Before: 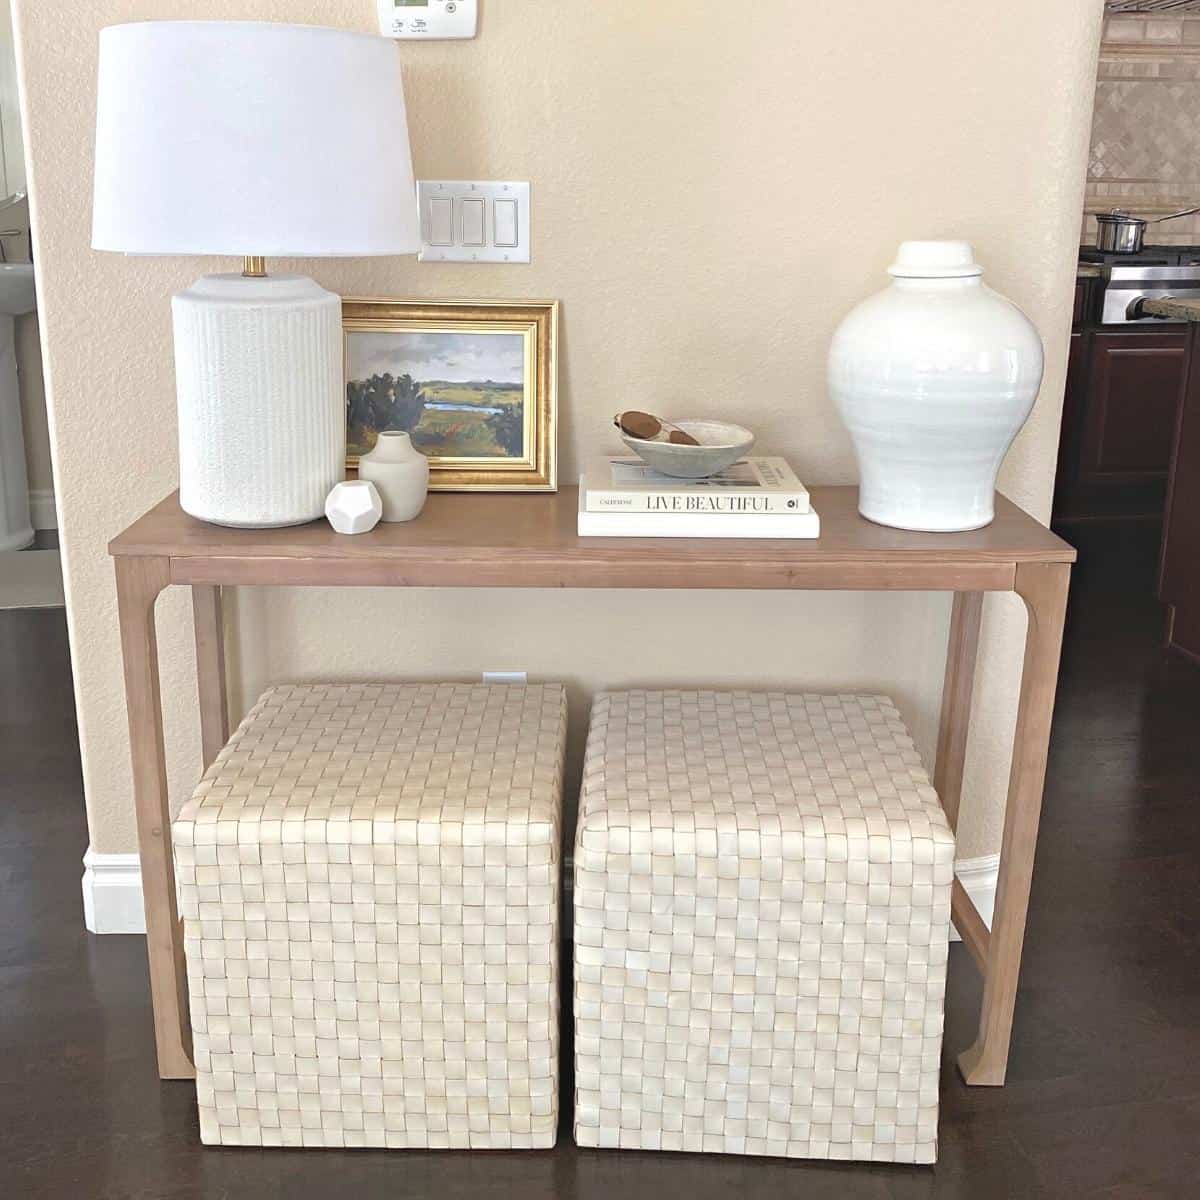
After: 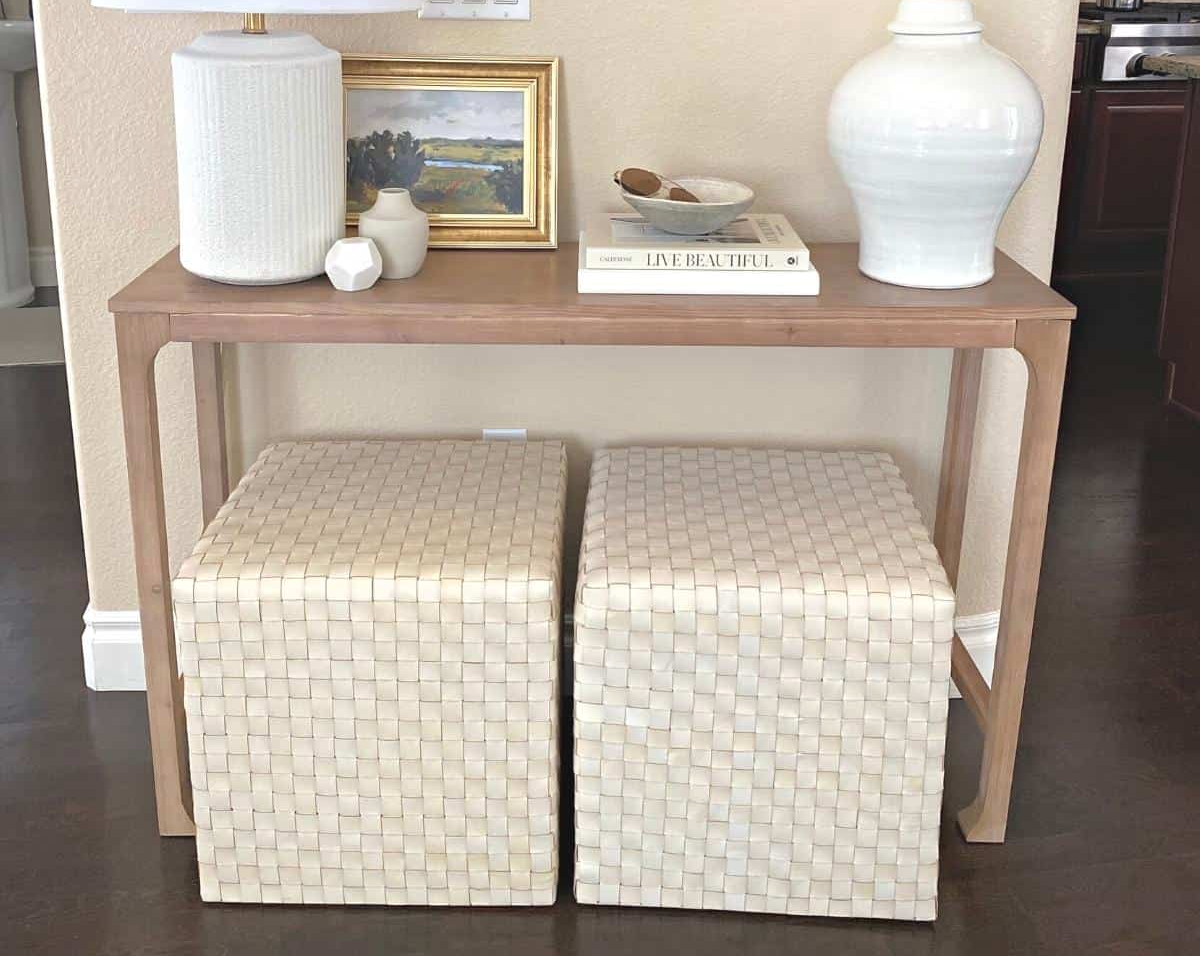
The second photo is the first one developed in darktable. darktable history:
tone equalizer: mask exposure compensation -0.494 EV
crop and rotate: top 20.319%
